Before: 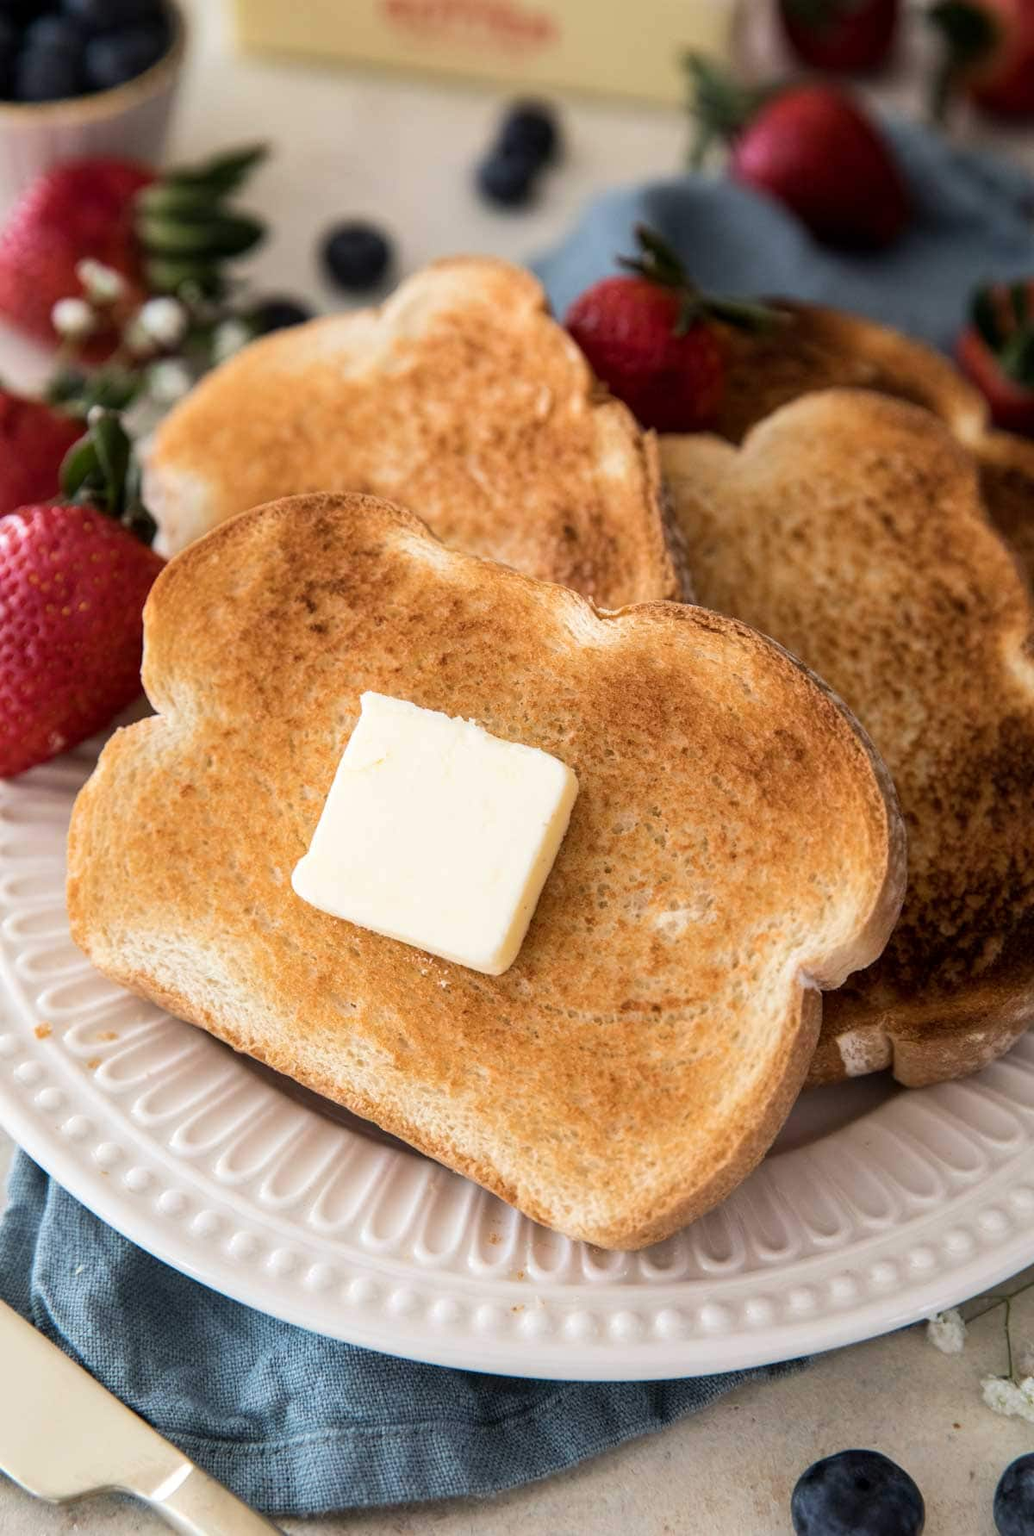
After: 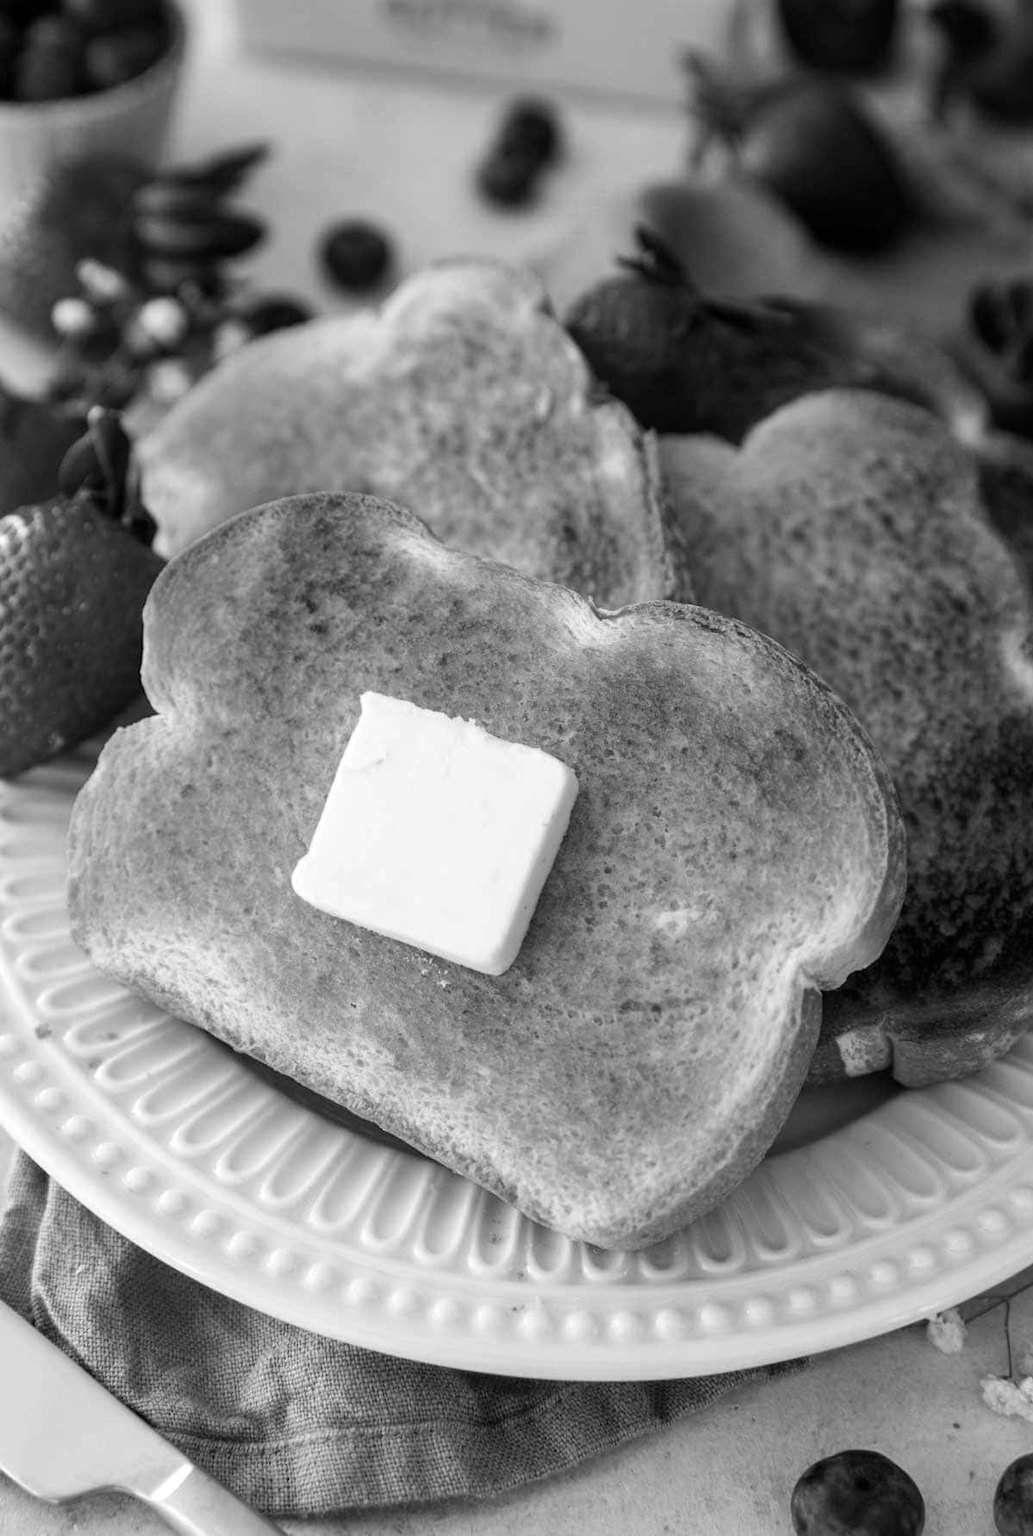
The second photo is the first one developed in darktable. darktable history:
color calibration: output gray [0.18, 0.41, 0.41, 0], illuminant as shot in camera, x 0.385, y 0.38, temperature 3948.64 K
